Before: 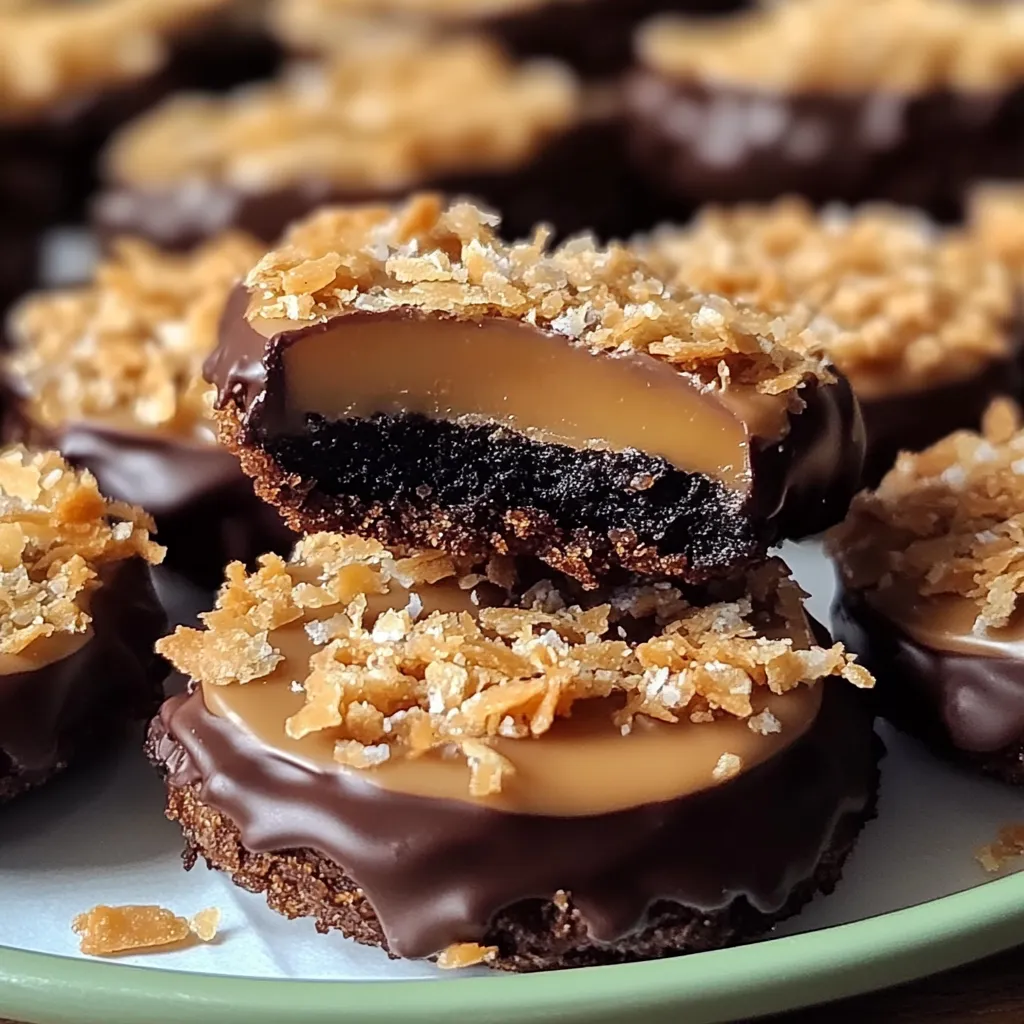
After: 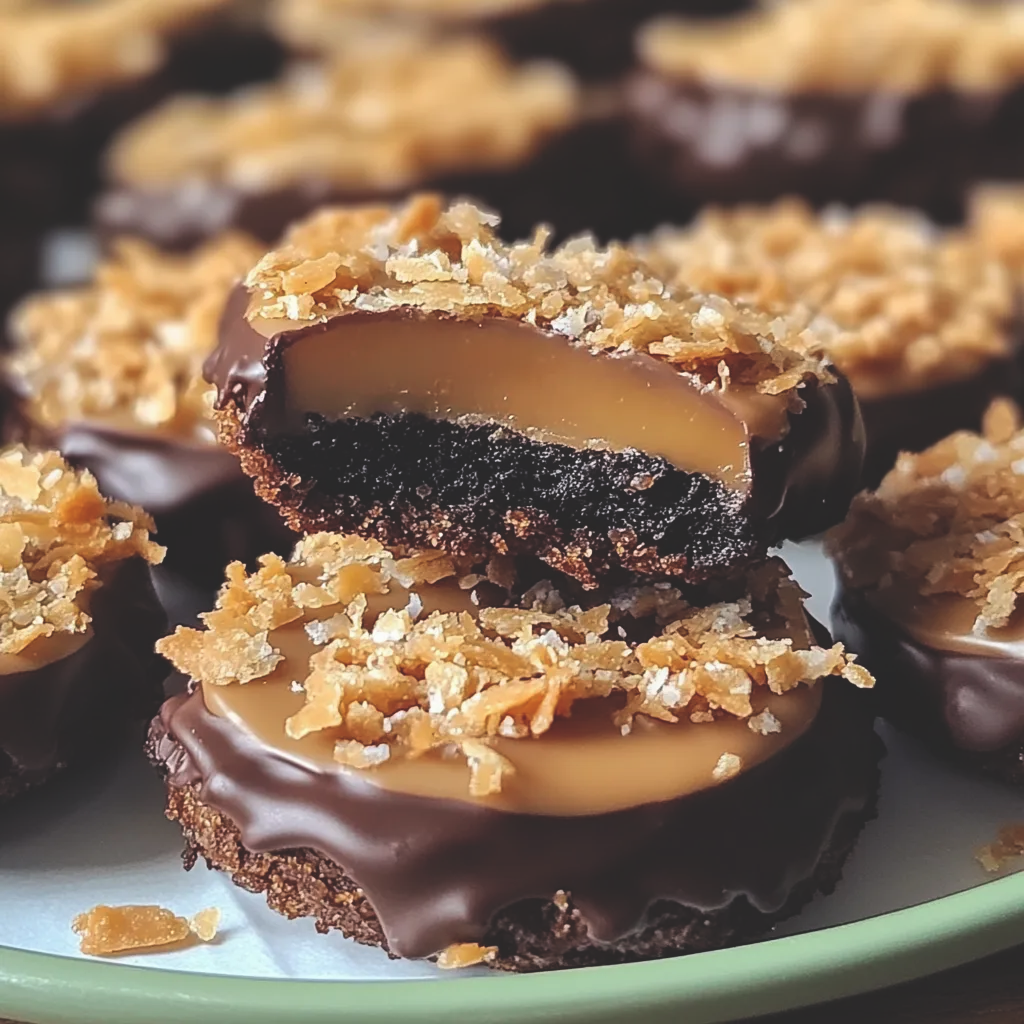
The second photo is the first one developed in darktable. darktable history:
exposure: black level correction -0.022, exposure -0.039 EV, compensate highlight preservation false
